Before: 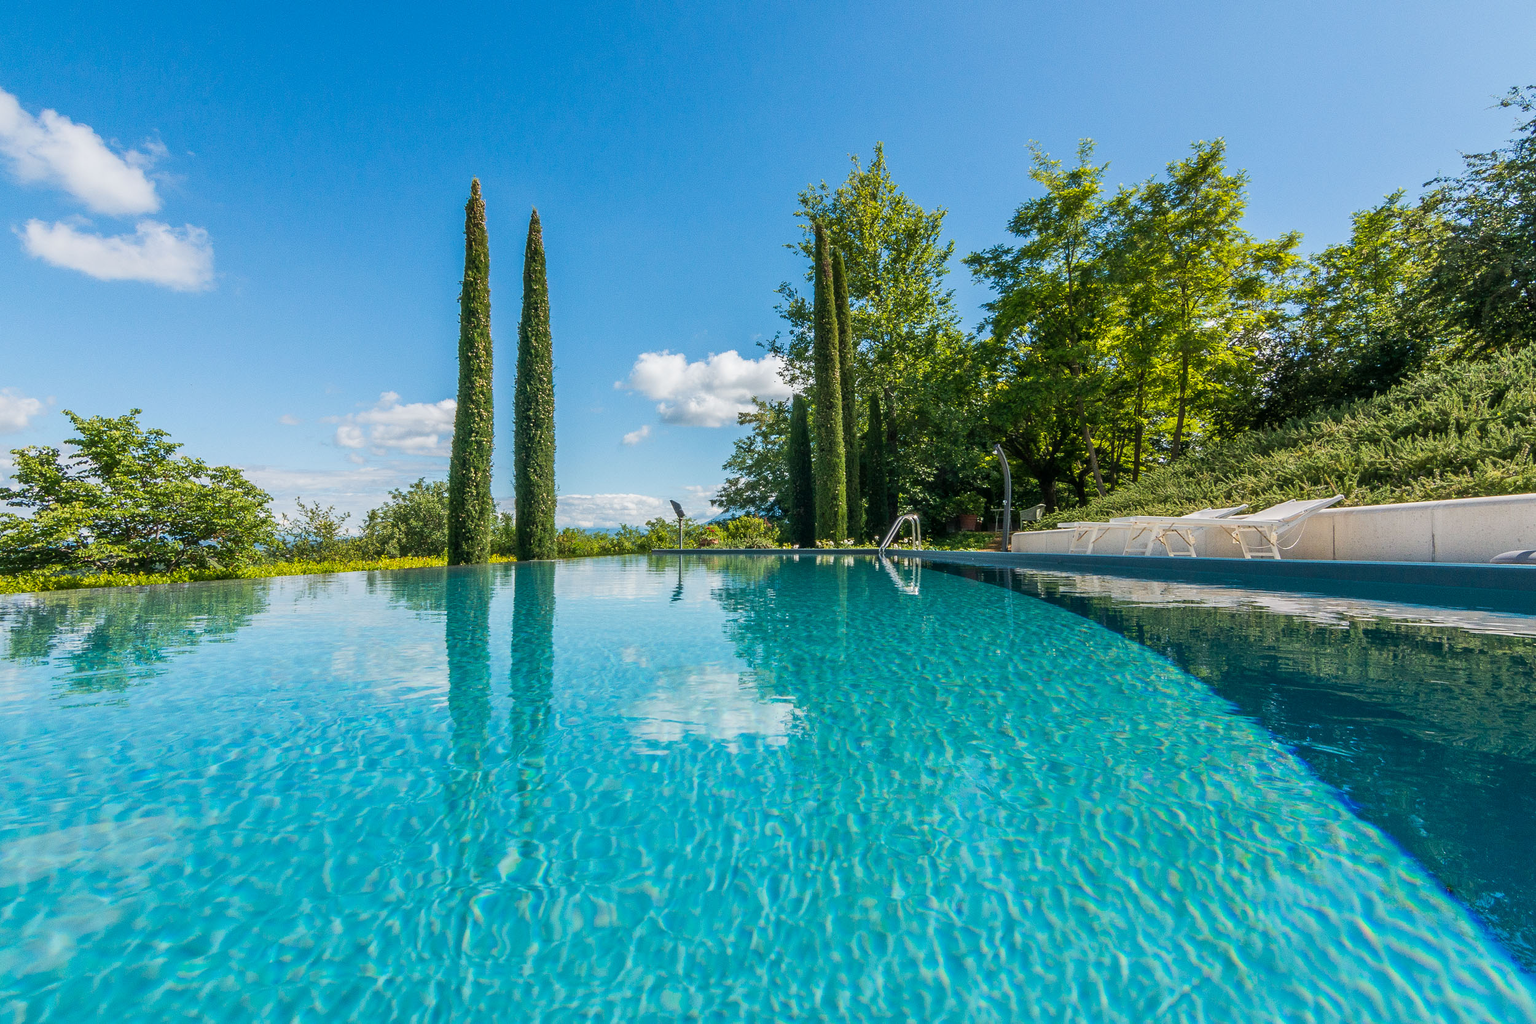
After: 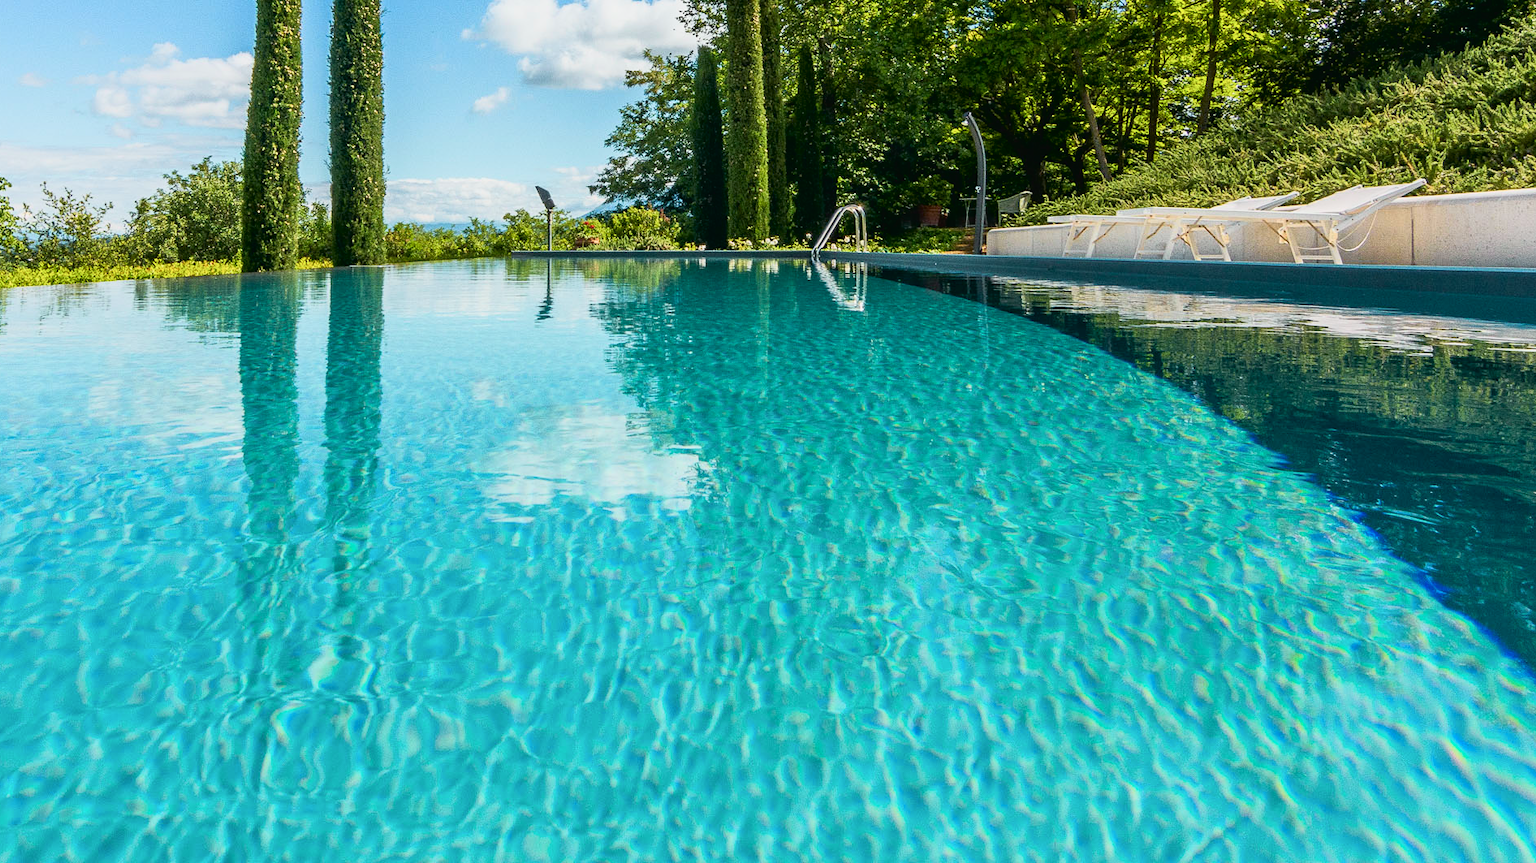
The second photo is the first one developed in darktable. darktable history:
tone curve: curves: ch0 [(0, 0.024) (0.031, 0.027) (0.113, 0.069) (0.198, 0.18) (0.304, 0.303) (0.441, 0.462) (0.557, 0.6) (0.711, 0.79) (0.812, 0.878) (0.927, 0.935) (1, 0.963)]; ch1 [(0, 0) (0.222, 0.2) (0.343, 0.325) (0.45, 0.441) (0.502, 0.501) (0.527, 0.534) (0.55, 0.561) (0.632, 0.656) (0.735, 0.754) (1, 1)]; ch2 [(0, 0) (0.249, 0.222) (0.352, 0.348) (0.424, 0.439) (0.476, 0.482) (0.499, 0.501) (0.517, 0.516) (0.532, 0.544) (0.558, 0.585) (0.596, 0.629) (0.726, 0.745) (0.82, 0.796) (0.998, 0.928)], color space Lab, independent channels, preserve colors none
crop and rotate: left 17.299%, top 35.115%, right 7.015%, bottom 1.024%
